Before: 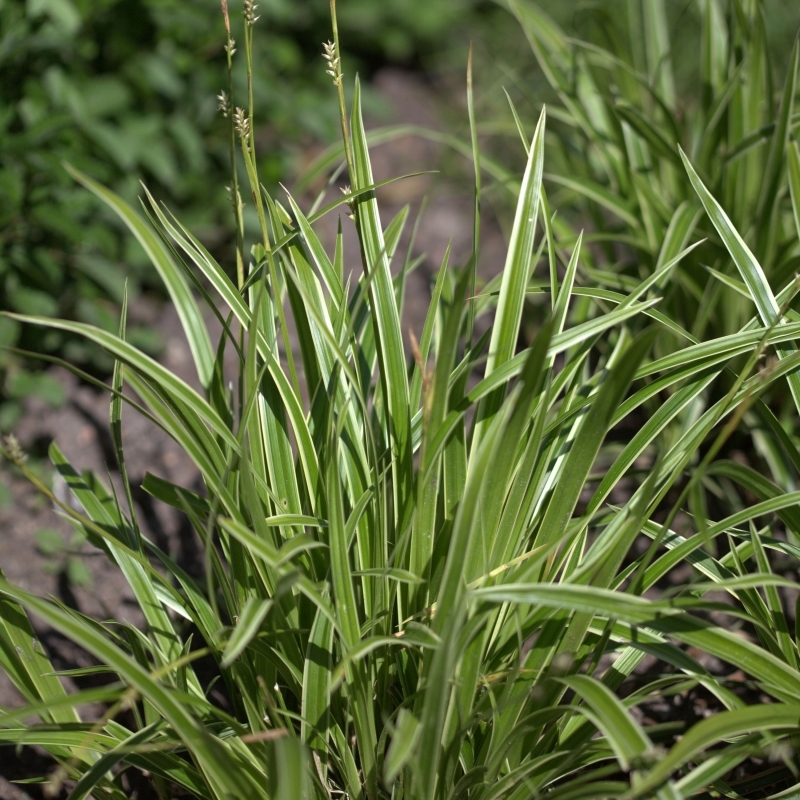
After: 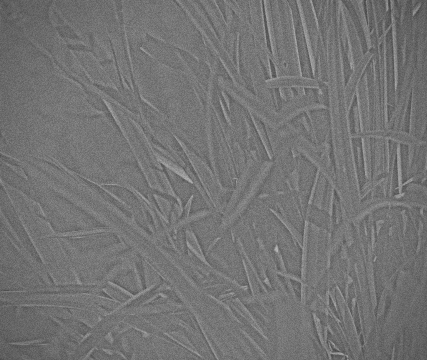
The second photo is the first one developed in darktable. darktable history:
crop and rotate: top 54.778%, right 46.61%, bottom 0.159%
highpass: sharpness 5.84%, contrast boost 8.44%
exposure: black level correction 0, exposure 0.7 EV, compensate exposure bias true, compensate highlight preservation false
grain: mid-tones bias 0%
monochrome: on, module defaults
vignetting: fall-off radius 60.65%
tone equalizer: -8 EV -0.417 EV, -7 EV -0.389 EV, -6 EV -0.333 EV, -5 EV -0.222 EV, -3 EV 0.222 EV, -2 EV 0.333 EV, -1 EV 0.389 EV, +0 EV 0.417 EV, edges refinement/feathering 500, mask exposure compensation -1.57 EV, preserve details no
